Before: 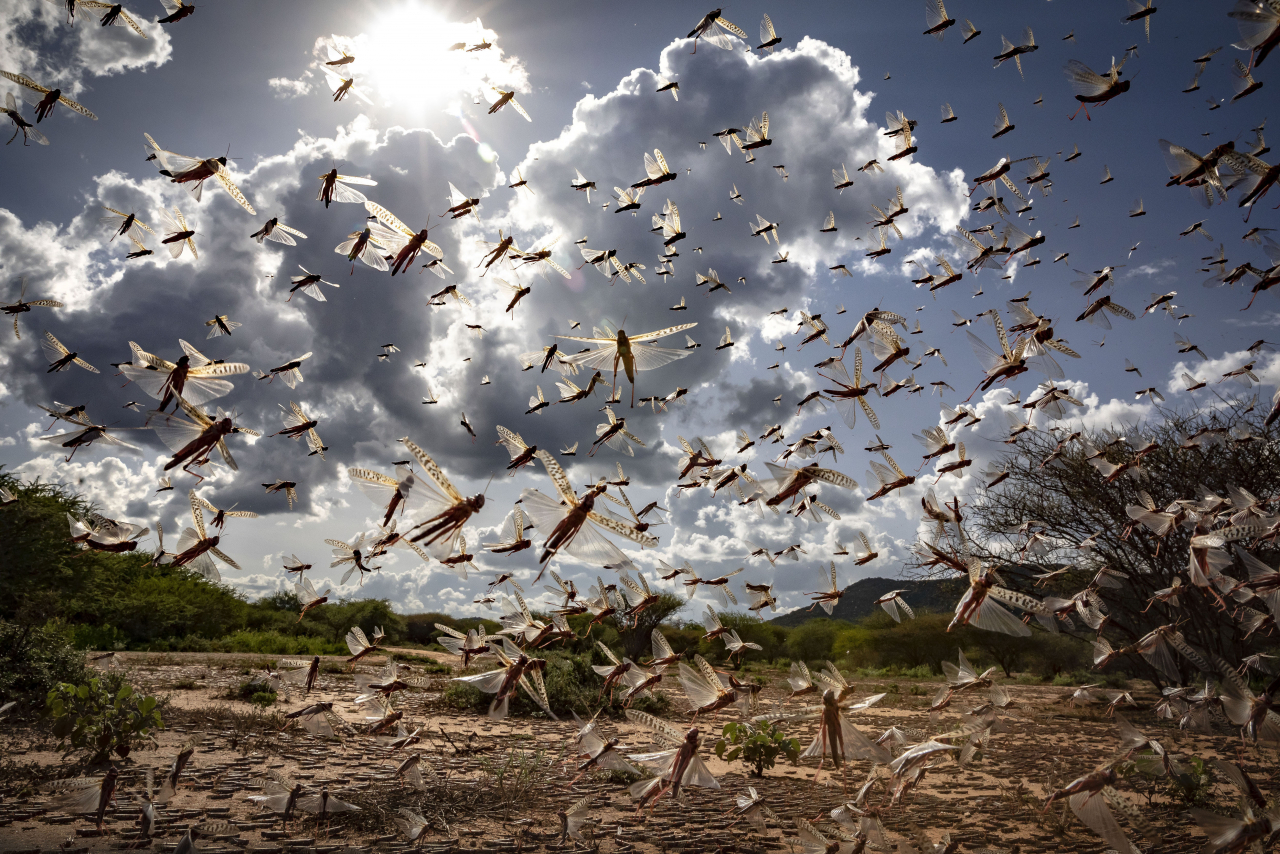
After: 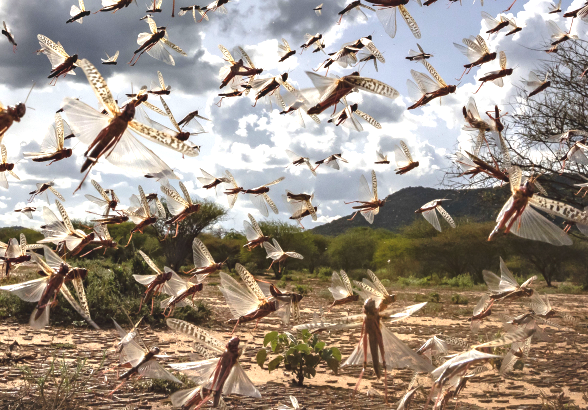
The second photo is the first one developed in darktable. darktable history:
crop: left 35.921%, top 45.871%, right 18.086%, bottom 6.067%
exposure: black level correction -0.005, exposure 1 EV, compensate highlight preservation false
